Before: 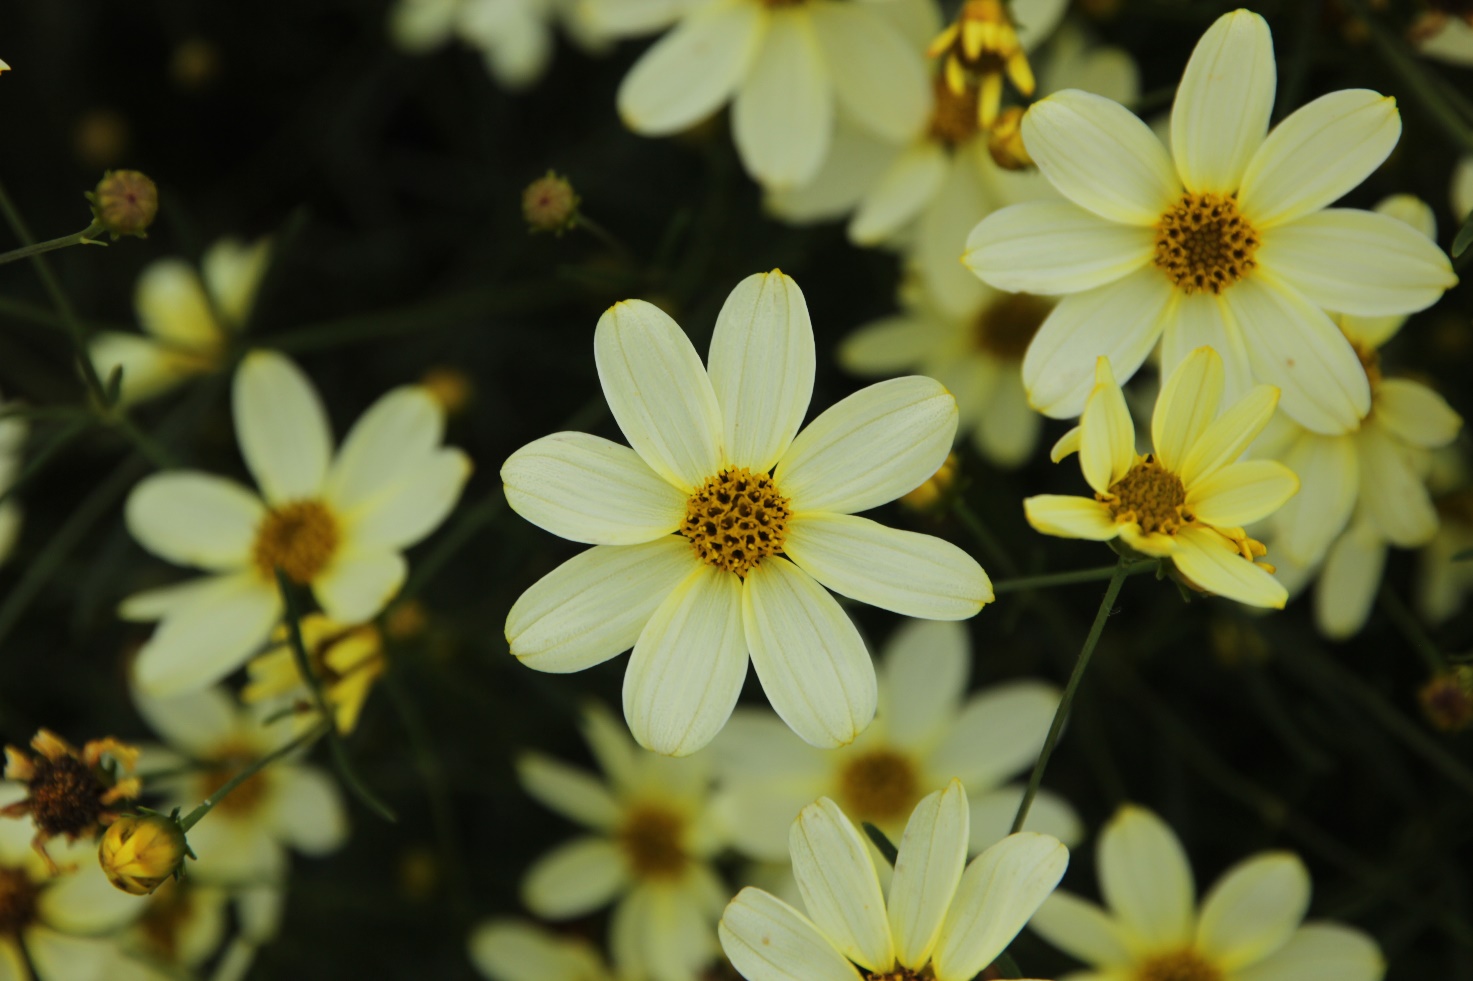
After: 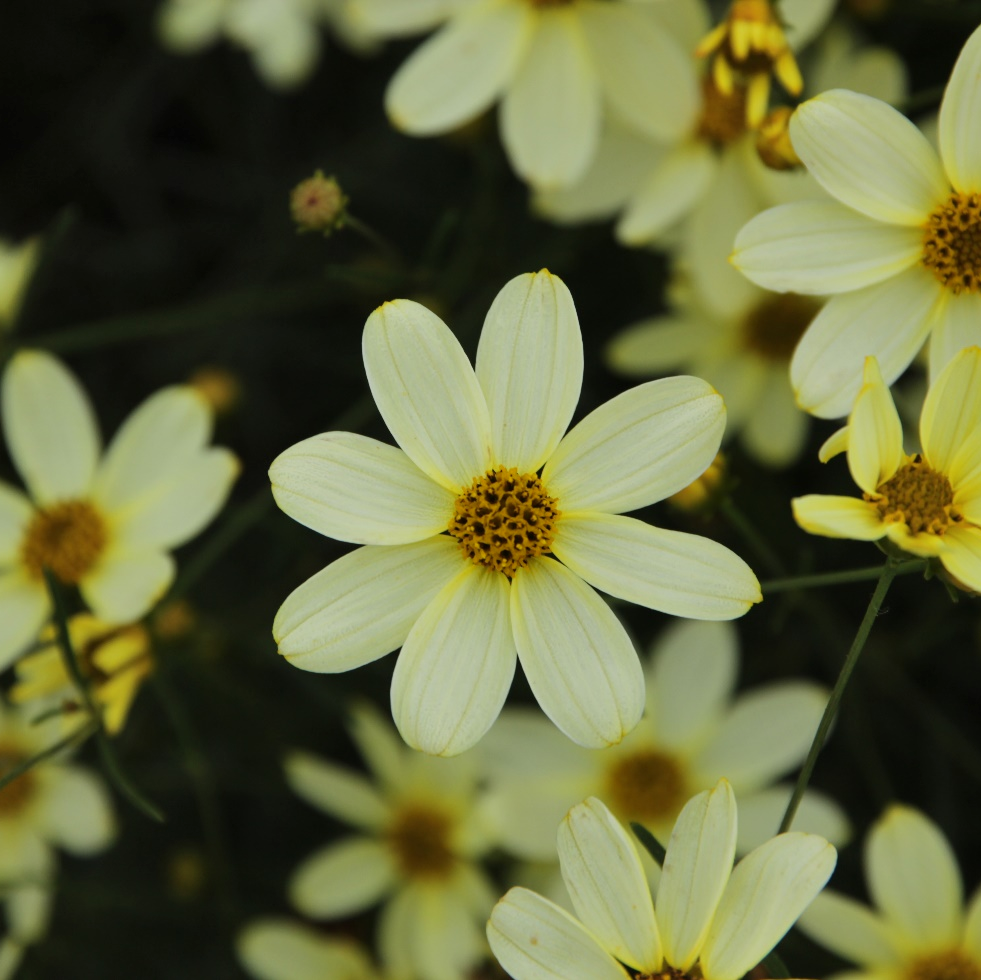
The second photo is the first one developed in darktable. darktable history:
shadows and highlights: radius 108.52, shadows 40.68, highlights -72.88, low approximation 0.01, soften with gaussian
crop and rotate: left 15.754%, right 17.579%
